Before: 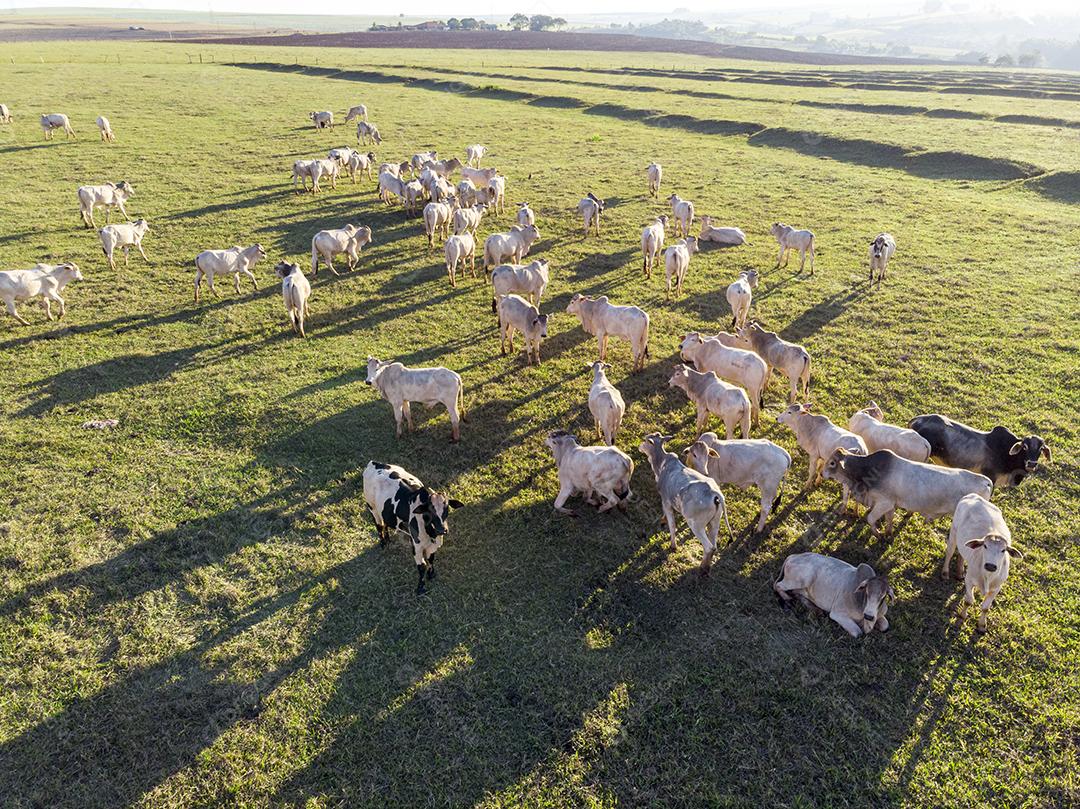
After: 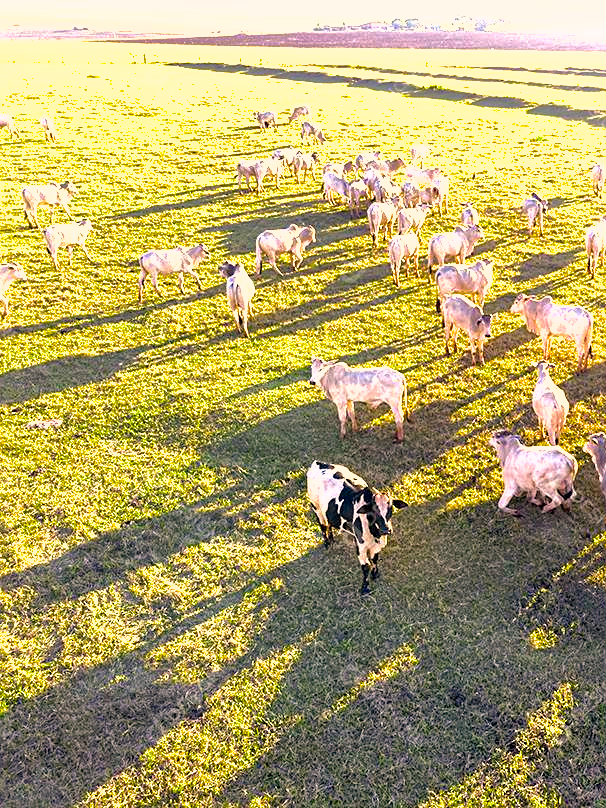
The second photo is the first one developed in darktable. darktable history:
crop: left 5.2%, right 38.622%
color balance rgb: perceptual saturation grading › global saturation 25.1%, saturation formula JzAzBz (2021)
tone equalizer: -8 EV -0.387 EV, -7 EV -0.354 EV, -6 EV -0.369 EV, -5 EV -0.208 EV, -3 EV 0.234 EV, -2 EV 0.331 EV, -1 EV 0.389 EV, +0 EV 0.408 EV
color correction: highlights a* 11.64, highlights b* 11.55
sharpen: amount 0.206
exposure: exposure 1.211 EV, compensate highlight preservation false
shadows and highlights: on, module defaults
